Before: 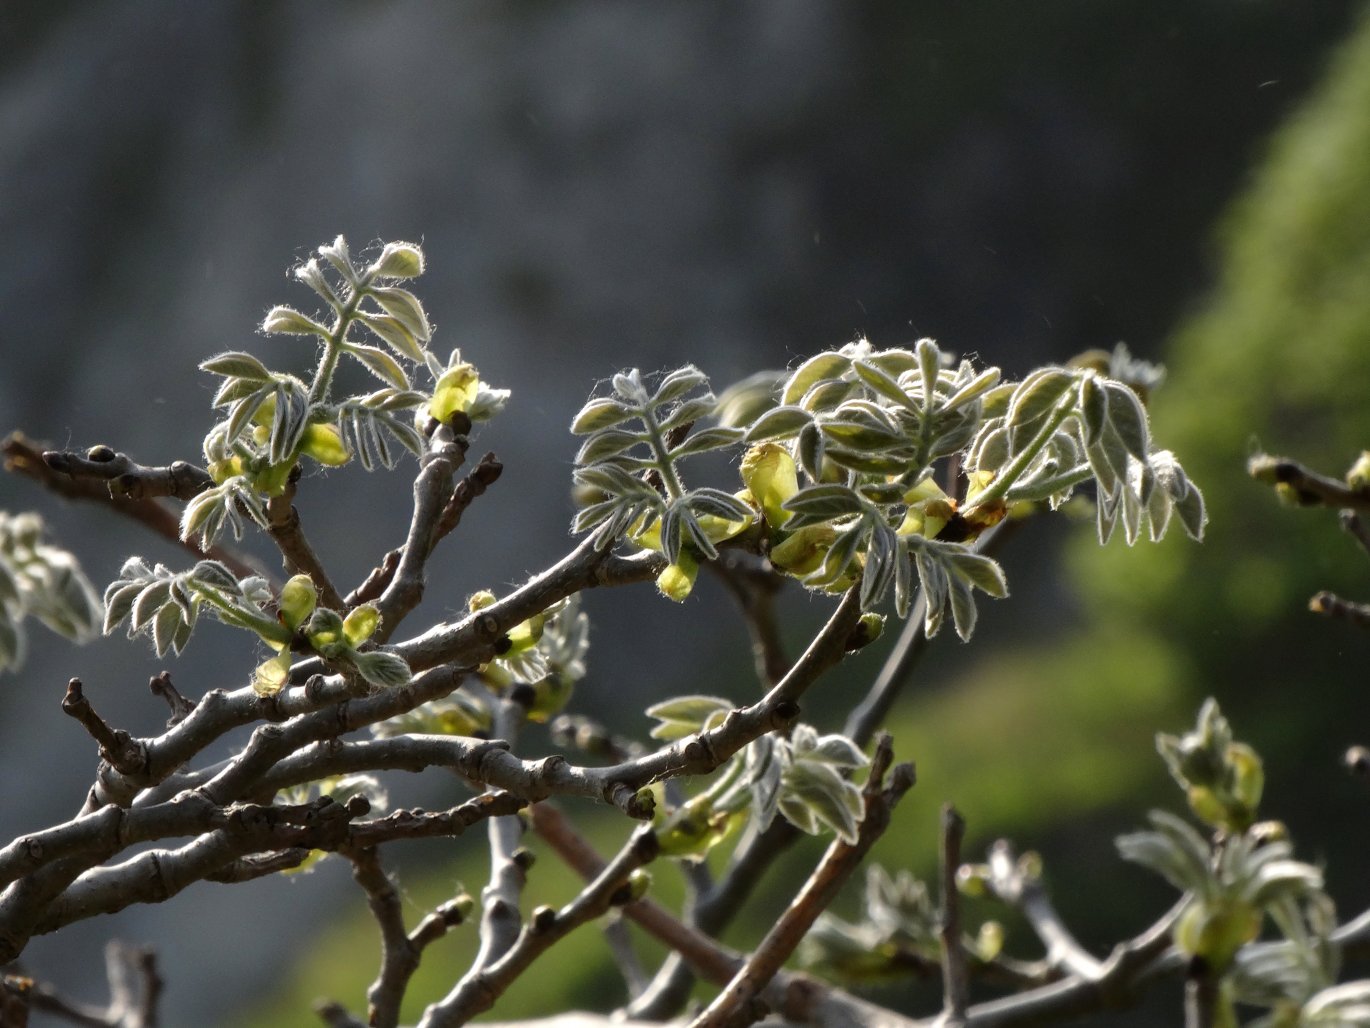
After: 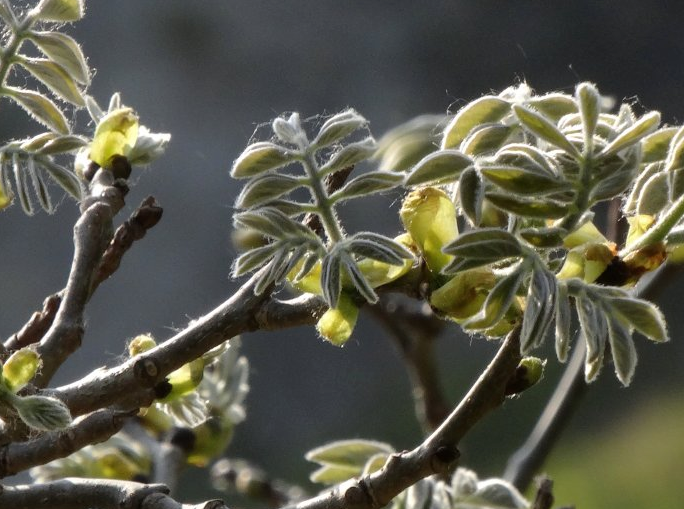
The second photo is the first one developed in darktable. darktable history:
shadows and highlights: shadows 37.73, highlights -27.17, soften with gaussian
crop: left 24.83%, top 24.921%, right 25.175%, bottom 25.556%
